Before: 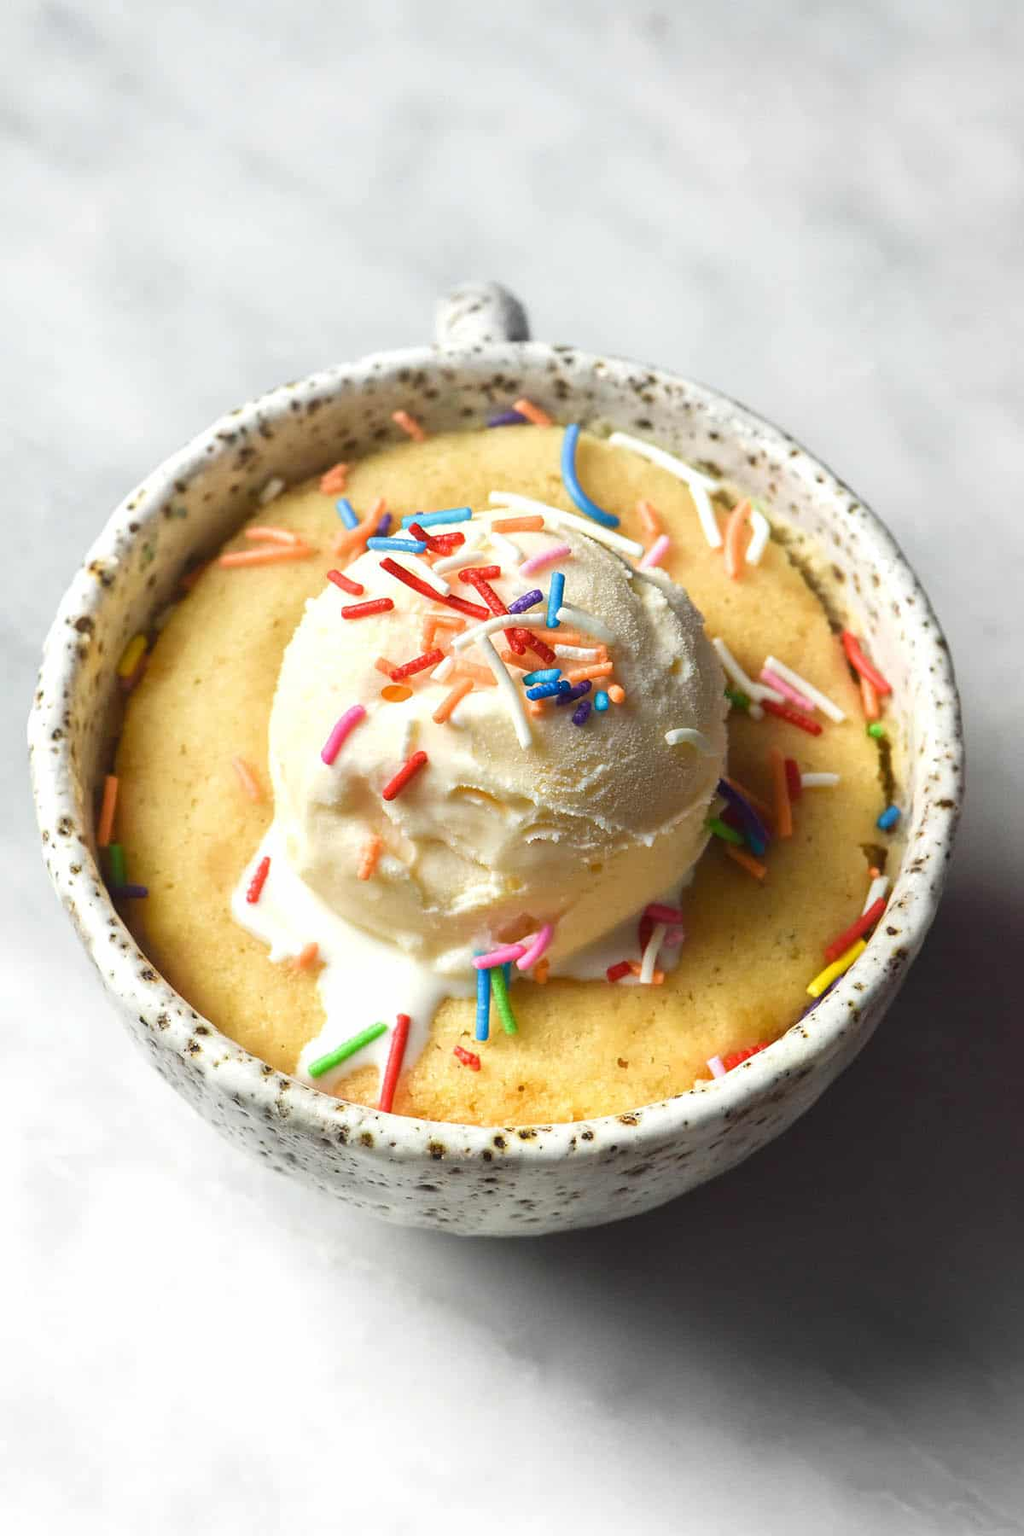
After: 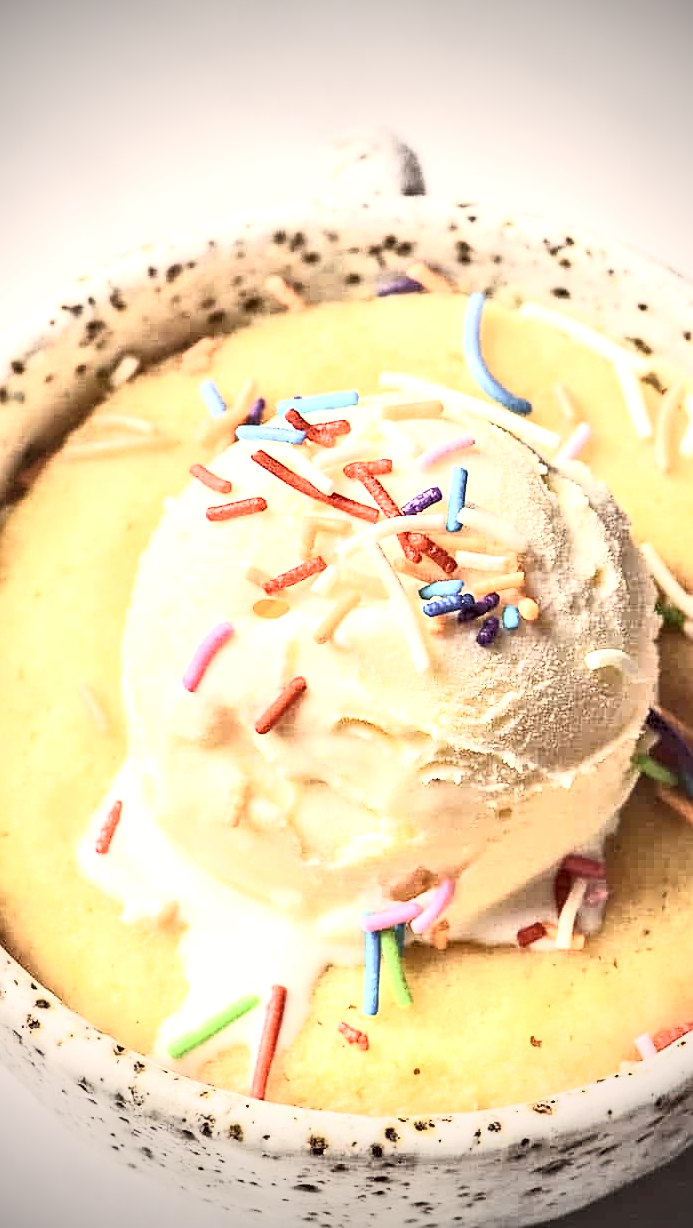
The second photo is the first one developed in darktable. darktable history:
crop: left 16.177%, top 11.361%, right 26.05%, bottom 20.41%
exposure: black level correction 0, exposure 0.699 EV, compensate highlight preservation false
contrast brightness saturation: contrast 0.427, brightness 0.559, saturation -0.197
local contrast: on, module defaults
vignetting: fall-off start 72.97%, brightness -0.802
contrast equalizer: y [[0.511, 0.558, 0.631, 0.632, 0.559, 0.512], [0.5 ×6], [0.5 ×6], [0 ×6], [0 ×6]], mix 0.803
sharpen: on, module defaults
color correction: highlights a* 6.33, highlights b* 8.1, shadows a* 6.61, shadows b* 6.95, saturation 0.907
